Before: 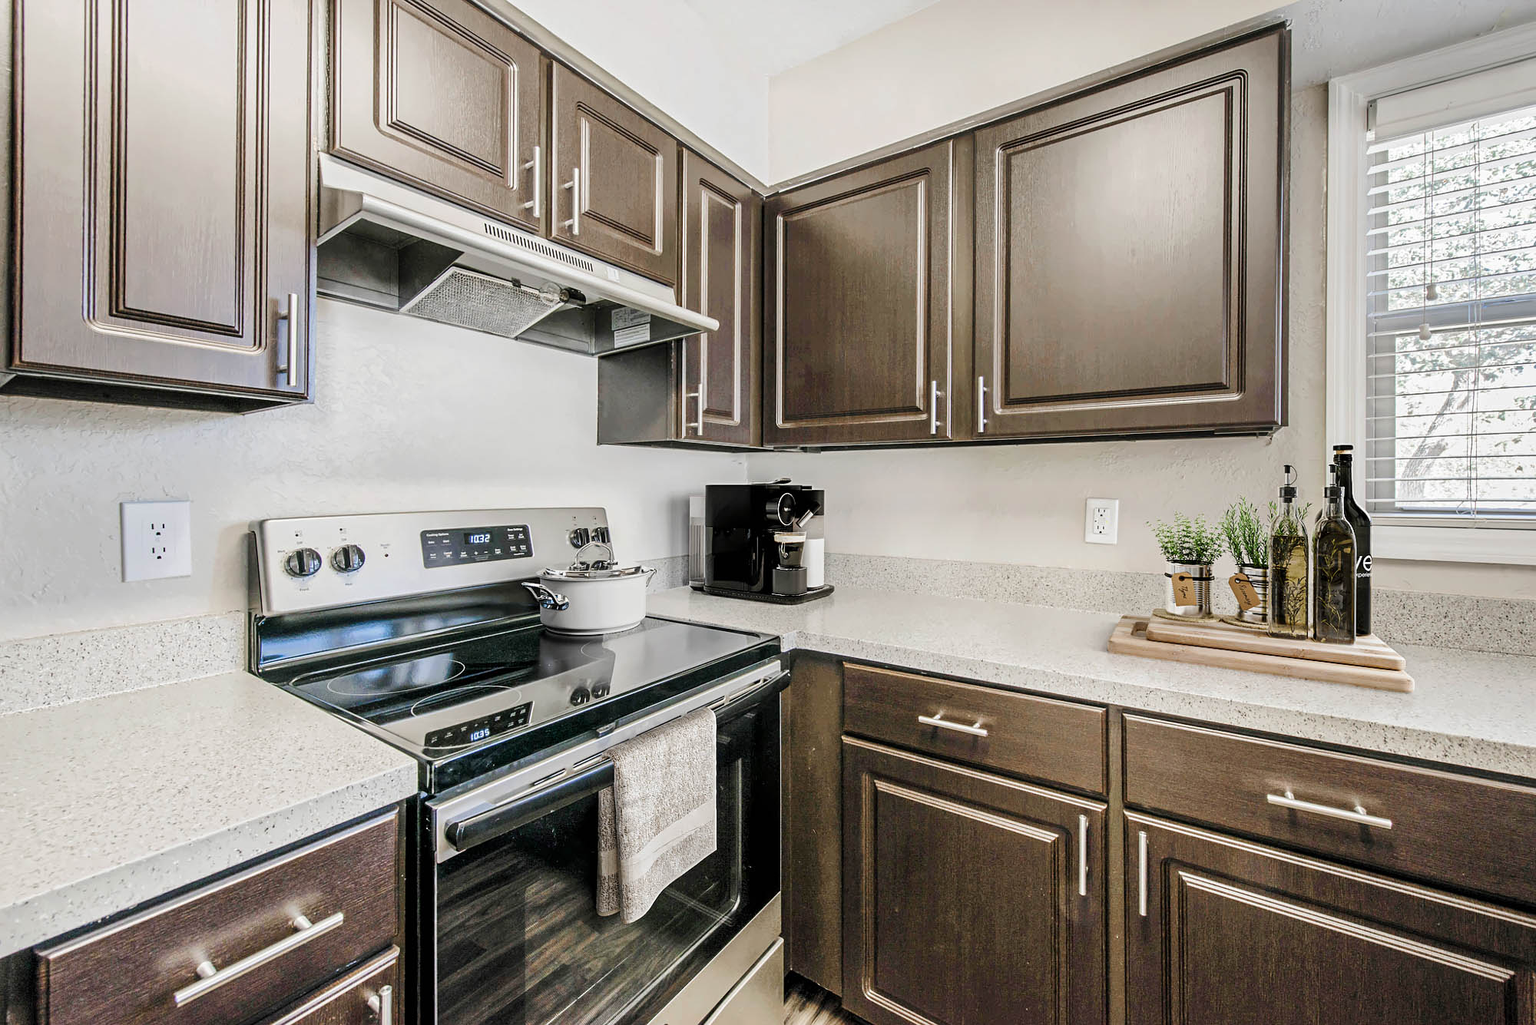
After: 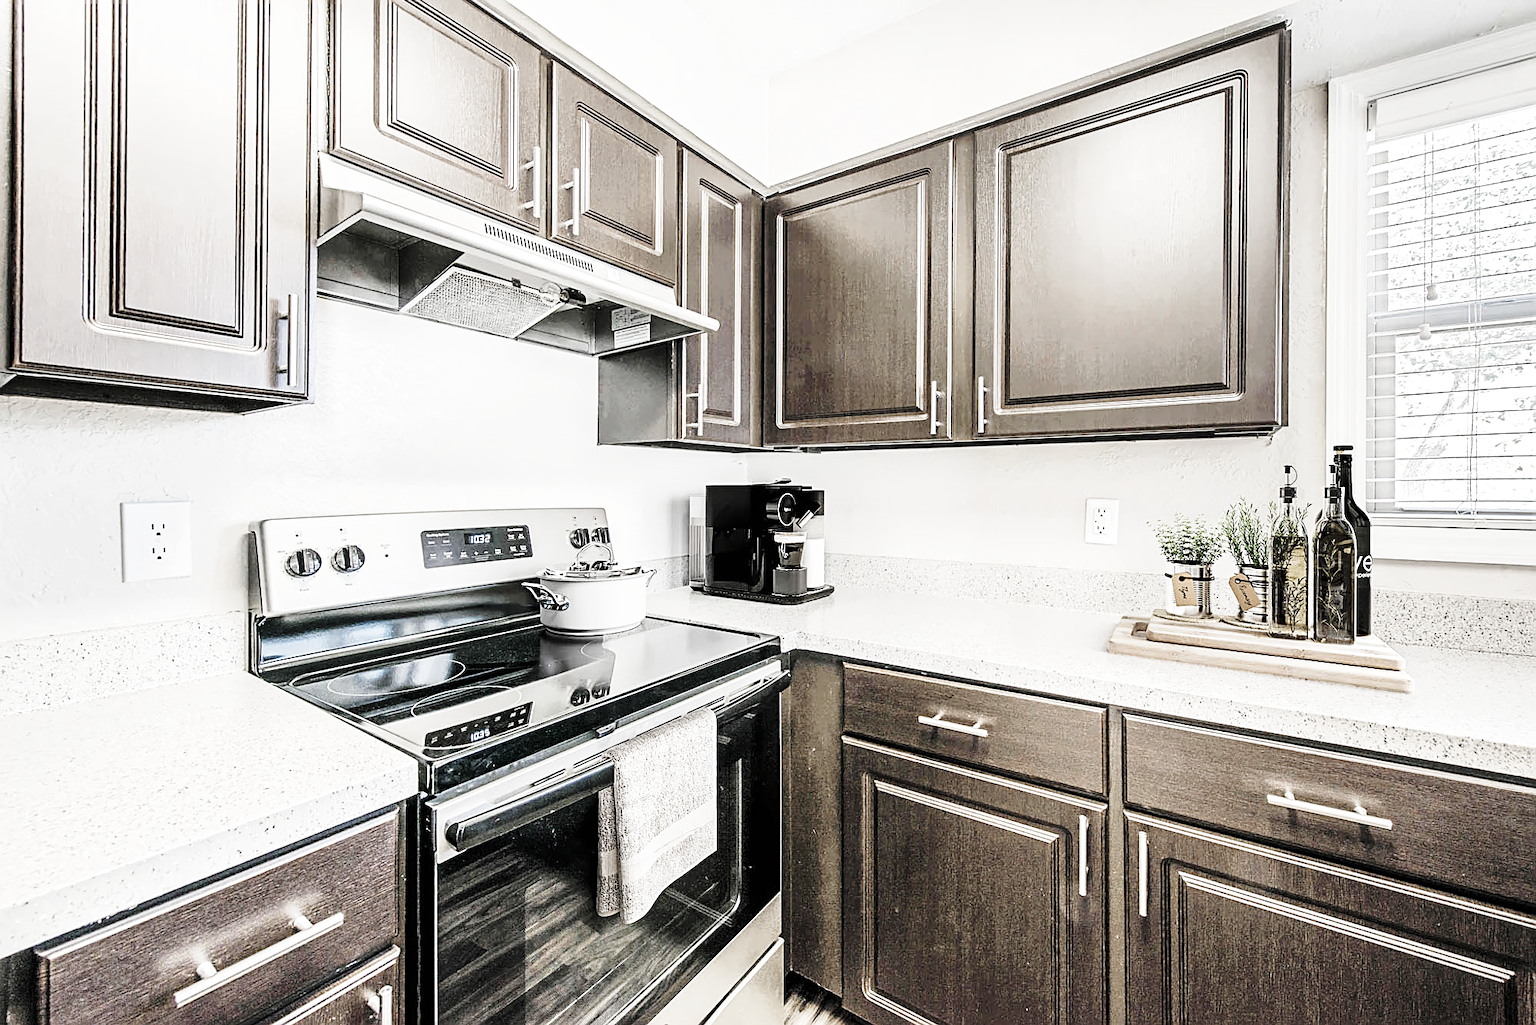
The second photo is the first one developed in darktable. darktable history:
color correction: highlights b* 0.023, saturation 0.469
sharpen: on, module defaults
base curve: curves: ch0 [(0, 0) (0.028, 0.03) (0.121, 0.232) (0.46, 0.748) (0.859, 0.968) (1, 1)], preserve colors none
exposure: exposure 0.291 EV, compensate exposure bias true, compensate highlight preservation false
